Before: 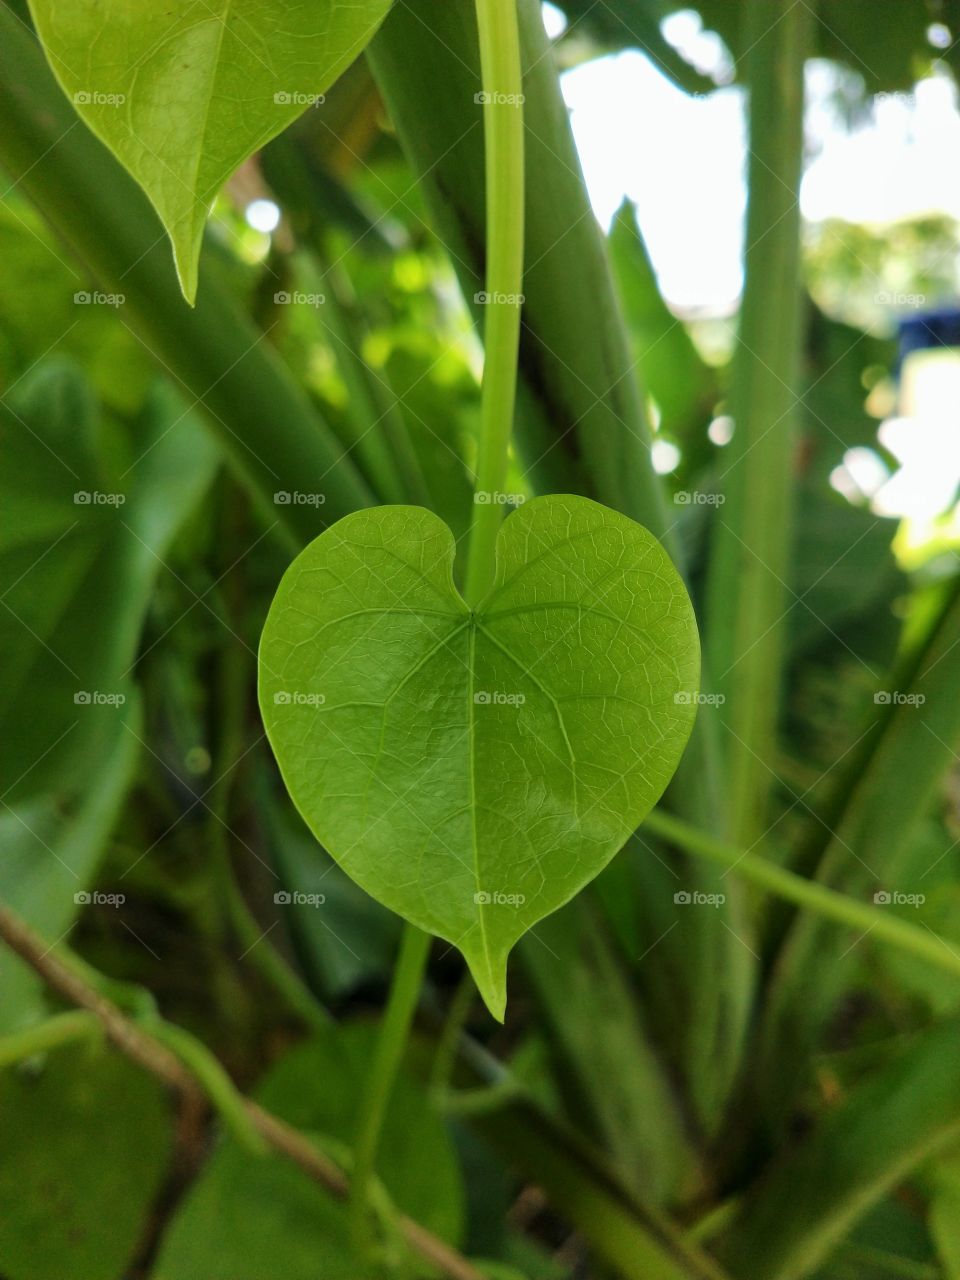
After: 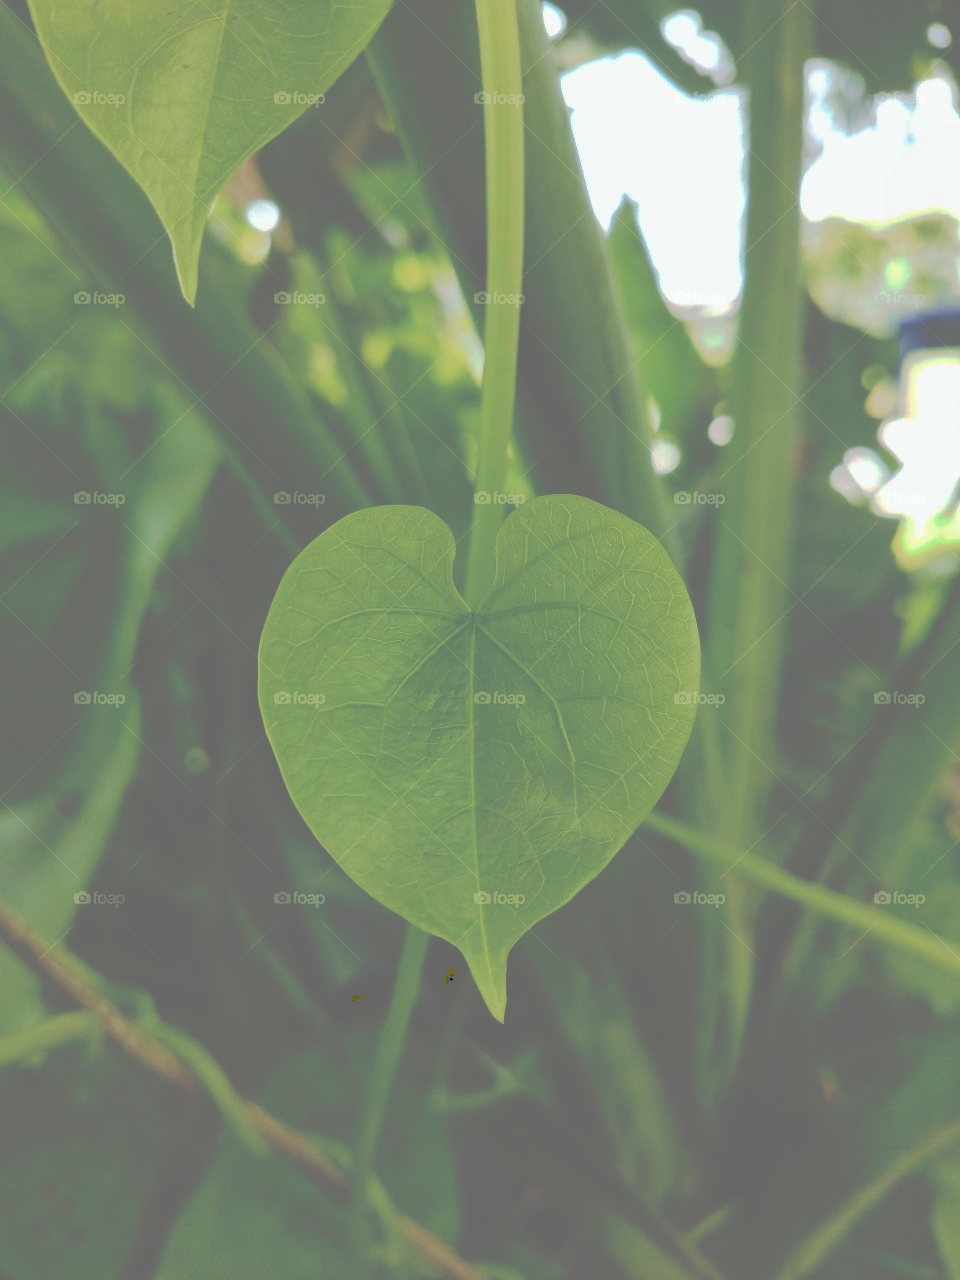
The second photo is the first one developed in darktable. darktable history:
tone curve: curves: ch0 [(0, 0) (0.003, 0.43) (0.011, 0.433) (0.025, 0.434) (0.044, 0.436) (0.069, 0.439) (0.1, 0.442) (0.136, 0.446) (0.177, 0.449) (0.224, 0.454) (0.277, 0.462) (0.335, 0.488) (0.399, 0.524) (0.468, 0.566) (0.543, 0.615) (0.623, 0.666) (0.709, 0.718) (0.801, 0.761) (0.898, 0.801) (1, 1)], preserve colors none
